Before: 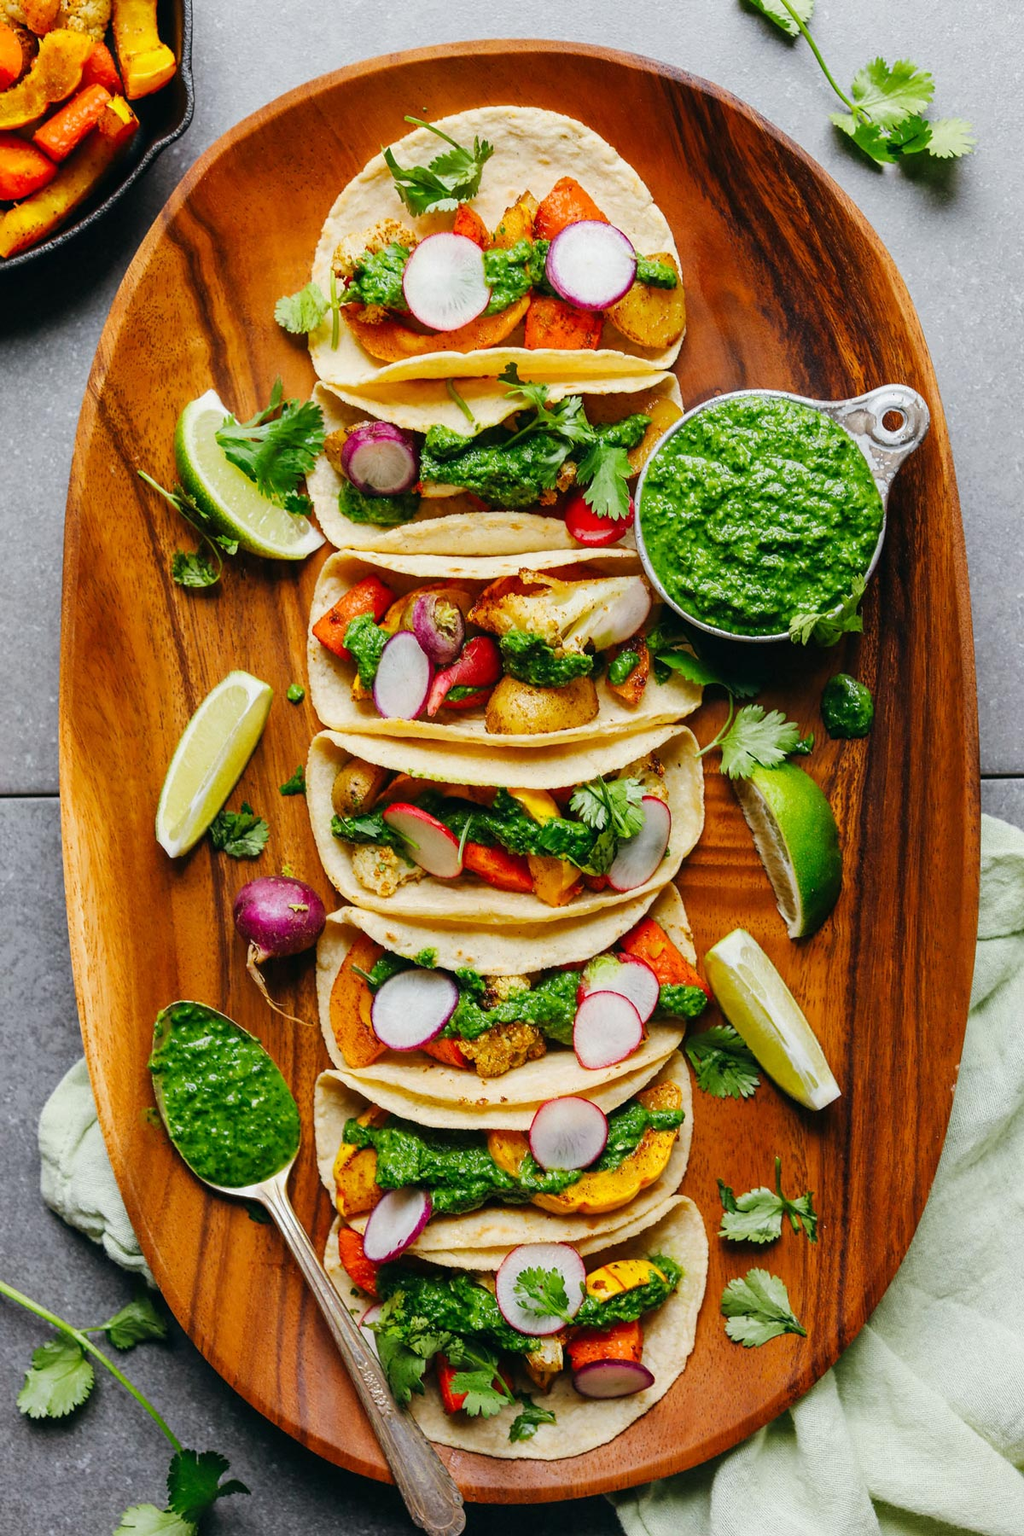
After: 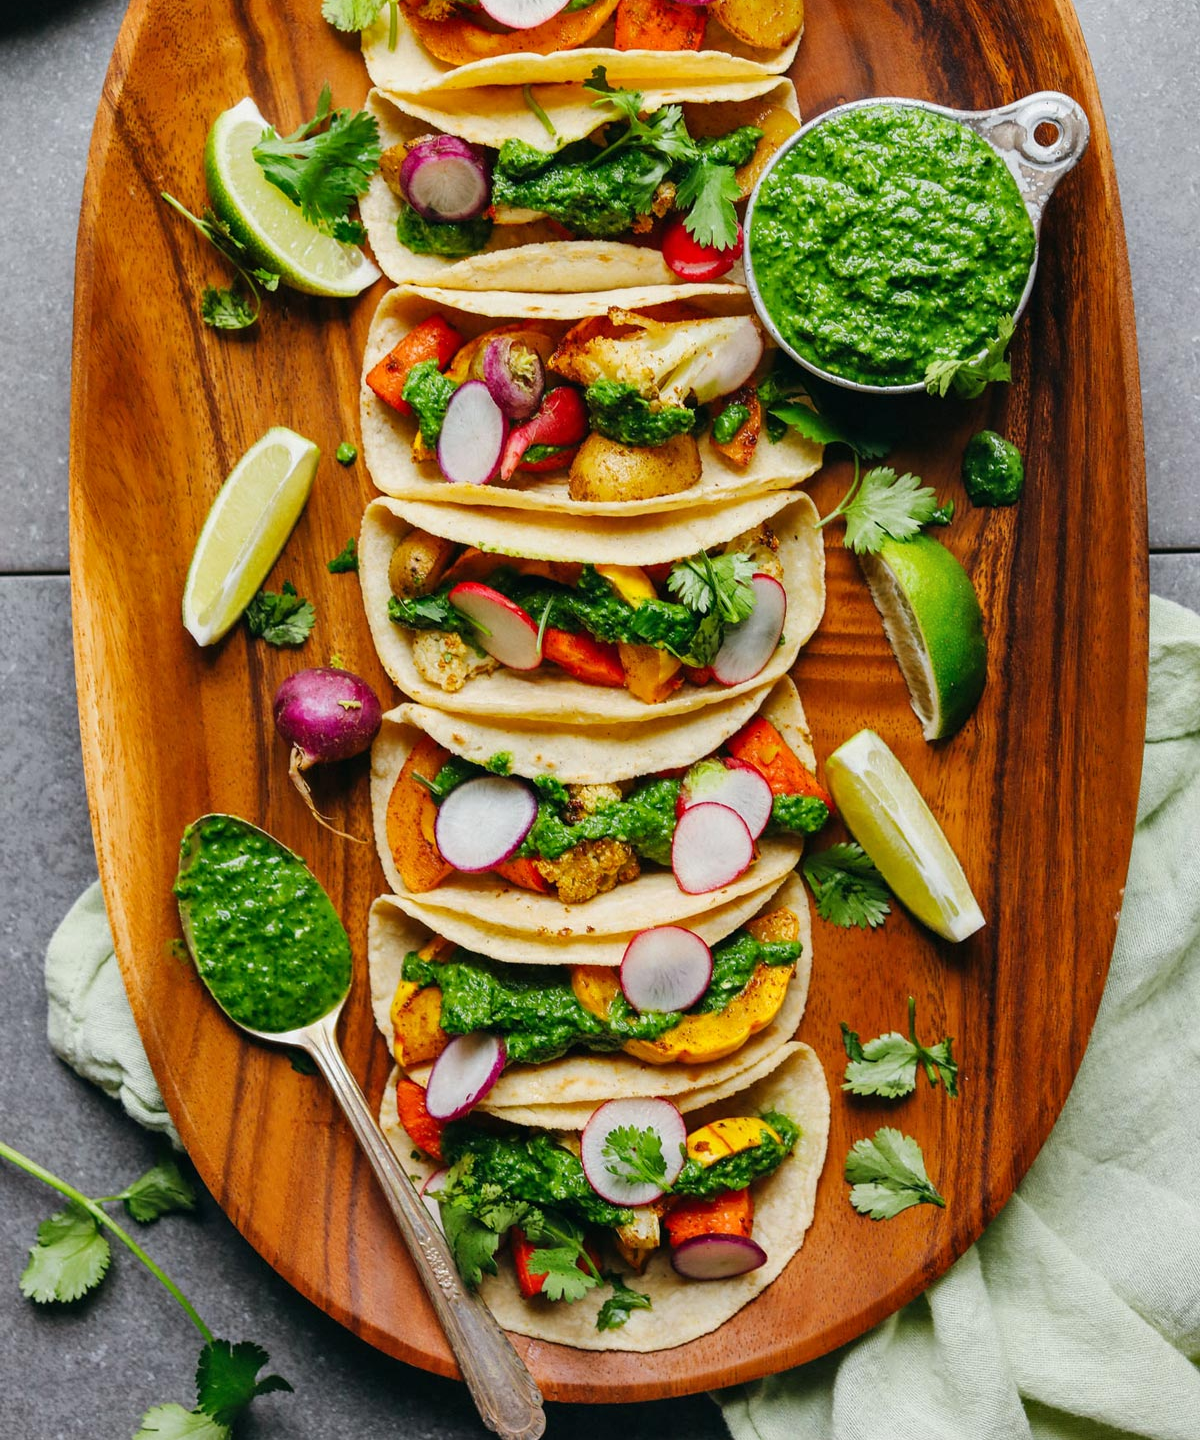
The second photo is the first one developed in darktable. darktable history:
shadows and highlights: soften with gaussian
crop and rotate: top 19.998%
